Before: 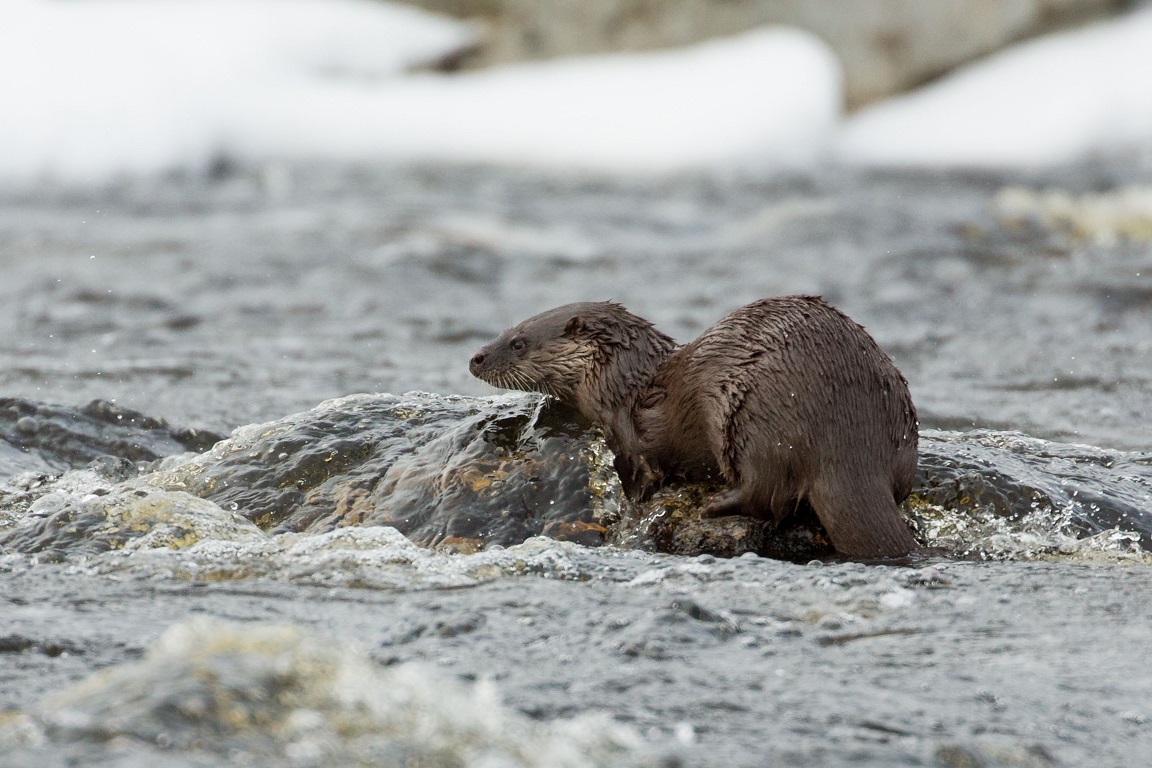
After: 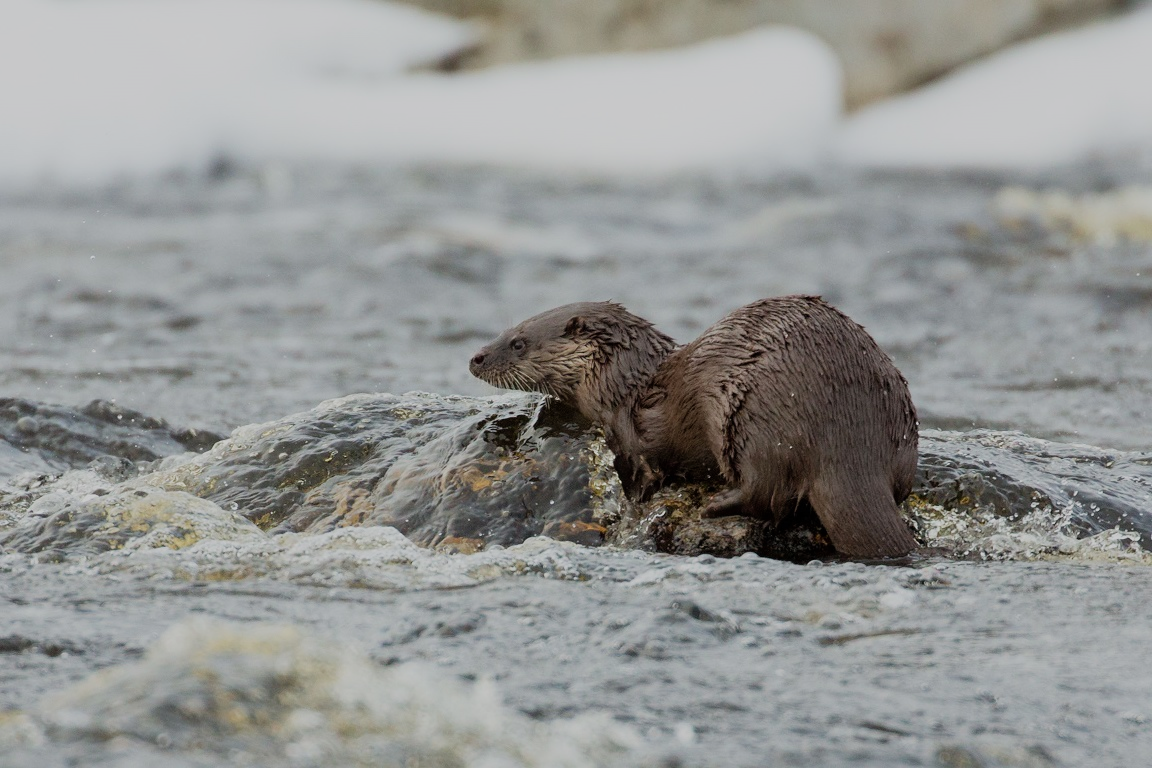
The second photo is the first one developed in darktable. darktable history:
filmic rgb: black relative exposure -13.01 EV, white relative exposure 4.05 EV, target white luminance 85.078%, hardness 6.31, latitude 42.64%, contrast 0.865, shadows ↔ highlights balance 8.19%, preserve chrominance RGB euclidean norm, color science v5 (2021), iterations of high-quality reconstruction 0, contrast in shadows safe, contrast in highlights safe
